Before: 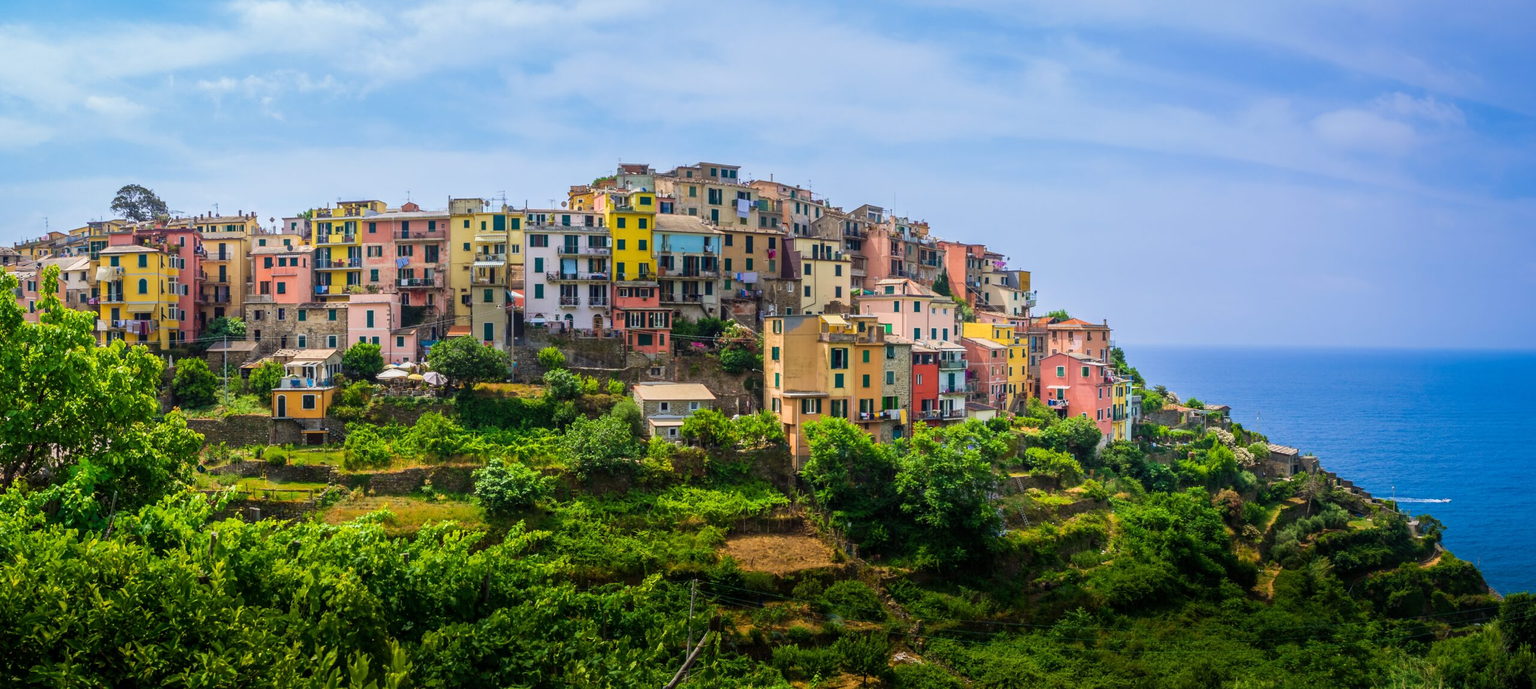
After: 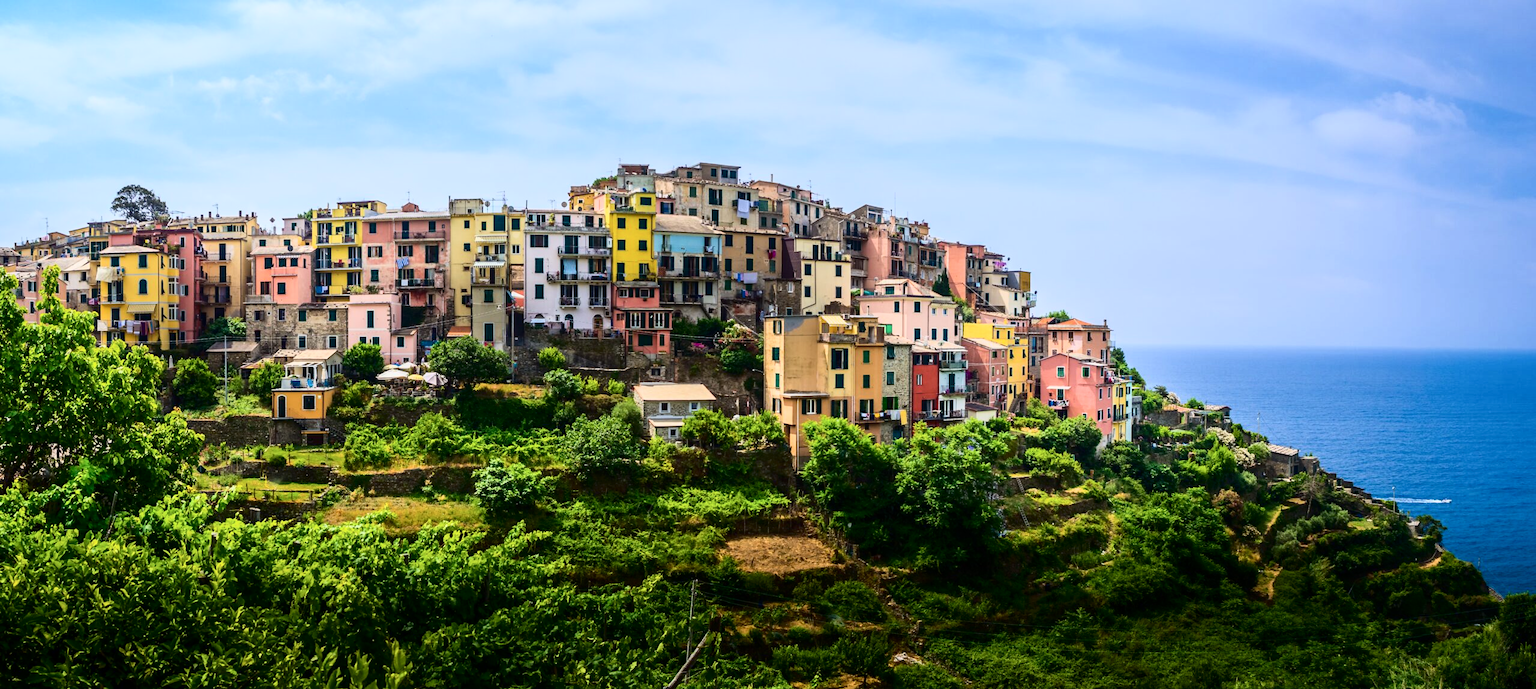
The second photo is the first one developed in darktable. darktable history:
tone curve: curves: ch0 [(0, 0) (0.195, 0.109) (0.751, 0.848) (1, 1)], color space Lab, independent channels
